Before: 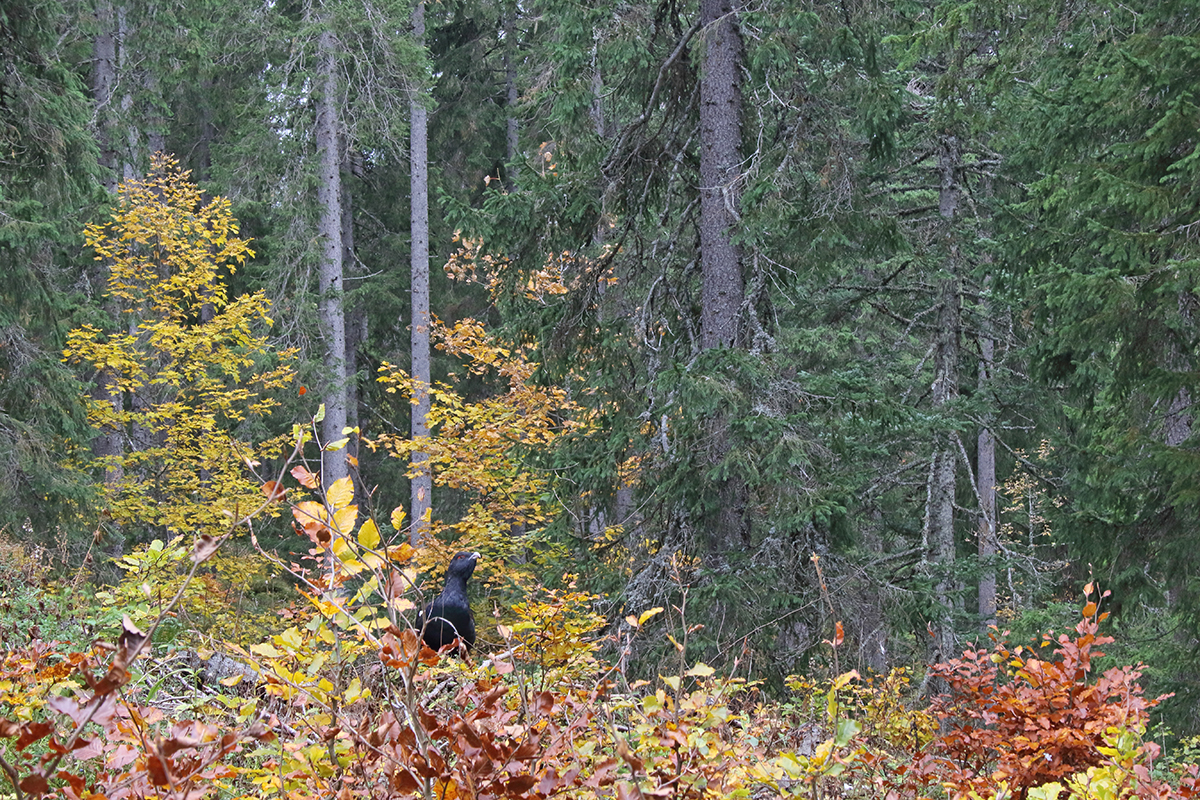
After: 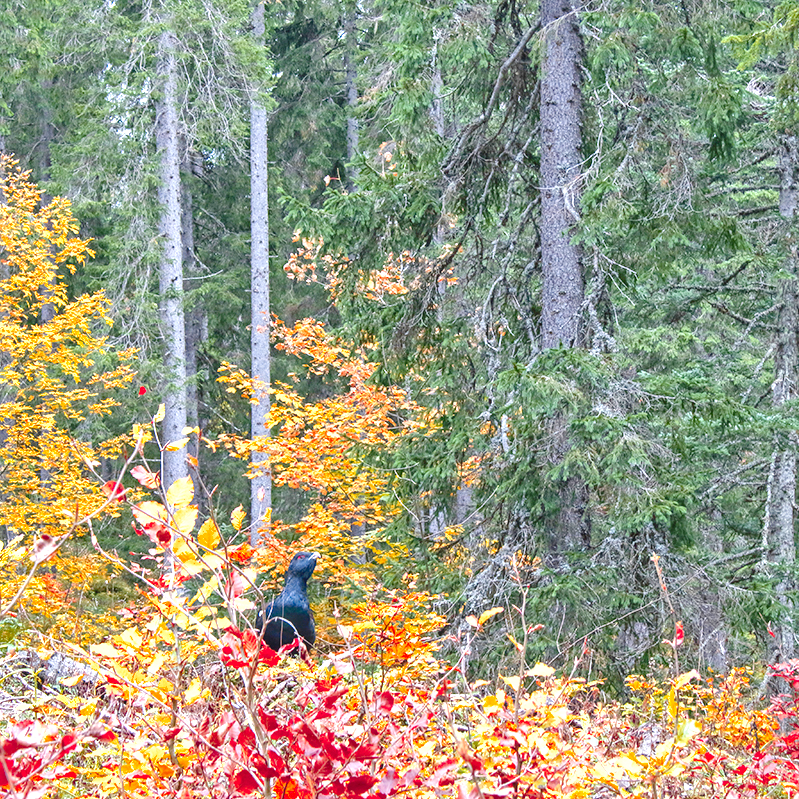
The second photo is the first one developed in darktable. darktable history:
local contrast: on, module defaults
crop and rotate: left 13.339%, right 20.022%
shadows and highlights: highlights color adjustment 41.51%
contrast brightness saturation: contrast 0.091, saturation 0.267
exposure: black level correction 0, exposure 1.102 EV, compensate highlight preservation false
tone curve: curves: ch0 [(0, 0.021) (0.049, 0.044) (0.152, 0.14) (0.328, 0.377) (0.473, 0.543) (0.641, 0.705) (0.868, 0.887) (1, 0.969)]; ch1 [(0, 0) (0.322, 0.328) (0.43, 0.425) (0.474, 0.466) (0.502, 0.503) (0.522, 0.526) (0.564, 0.591) (0.602, 0.632) (0.677, 0.701) (0.859, 0.885) (1, 1)]; ch2 [(0, 0) (0.33, 0.301) (0.447, 0.44) (0.487, 0.496) (0.502, 0.516) (0.535, 0.554) (0.565, 0.598) (0.618, 0.629) (1, 1)], preserve colors none
color zones: curves: ch1 [(0.239, 0.552) (0.75, 0.5)]; ch2 [(0.25, 0.462) (0.749, 0.457)], mix 100.73%
